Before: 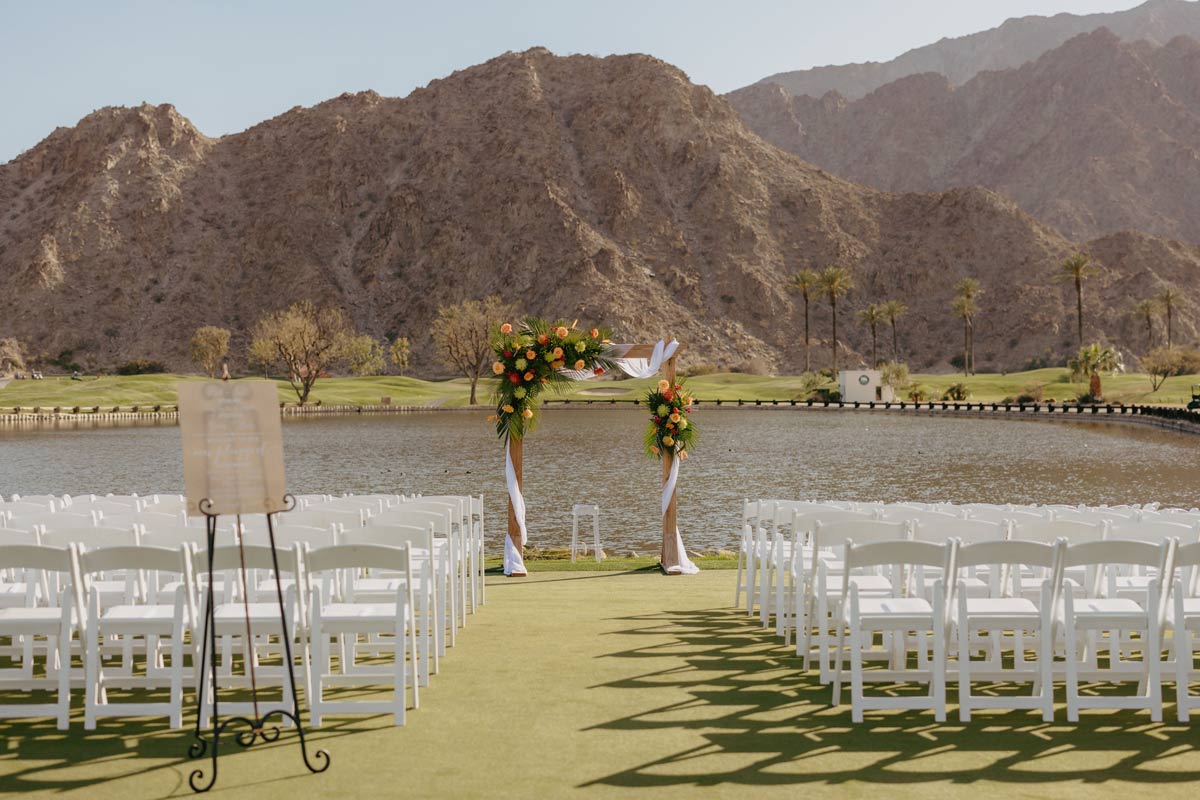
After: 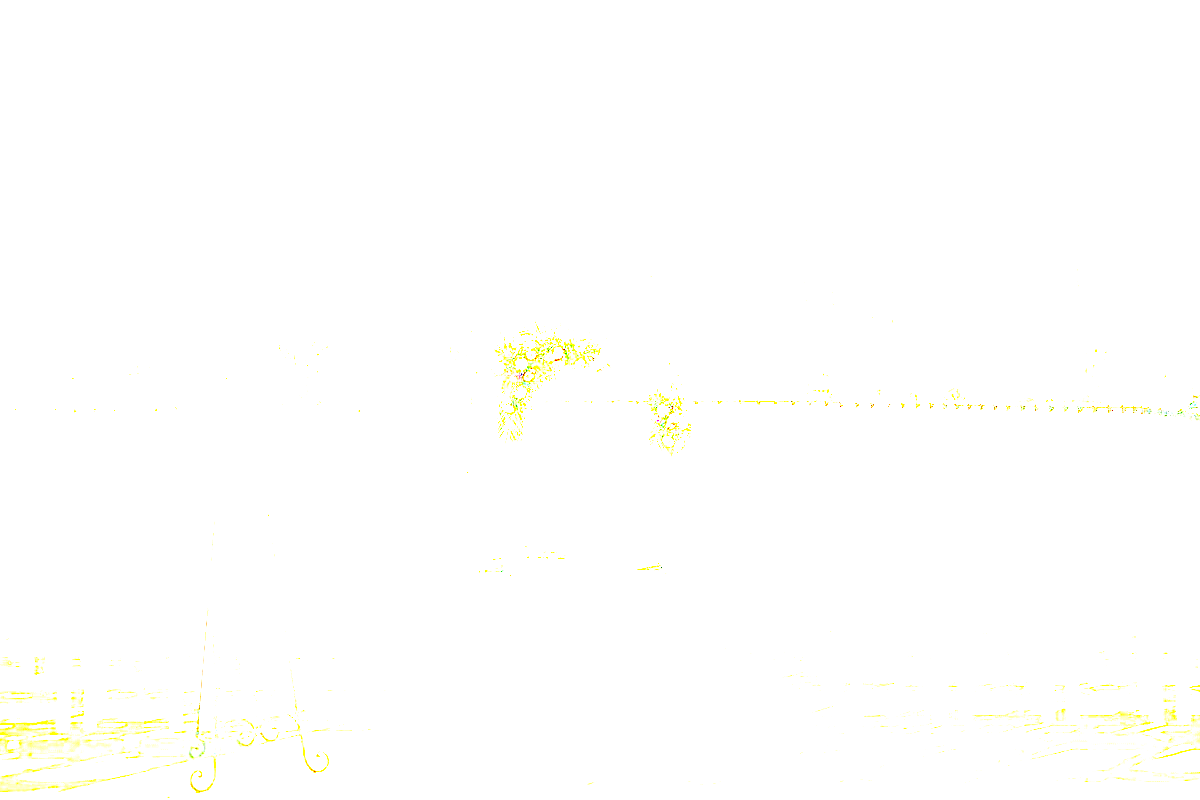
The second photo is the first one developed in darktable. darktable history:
vignetting: fall-off start 98.29%, fall-off radius 100%, brightness -1, saturation 0.5, width/height ratio 1.428
exposure: exposure 8 EV, compensate highlight preservation false
